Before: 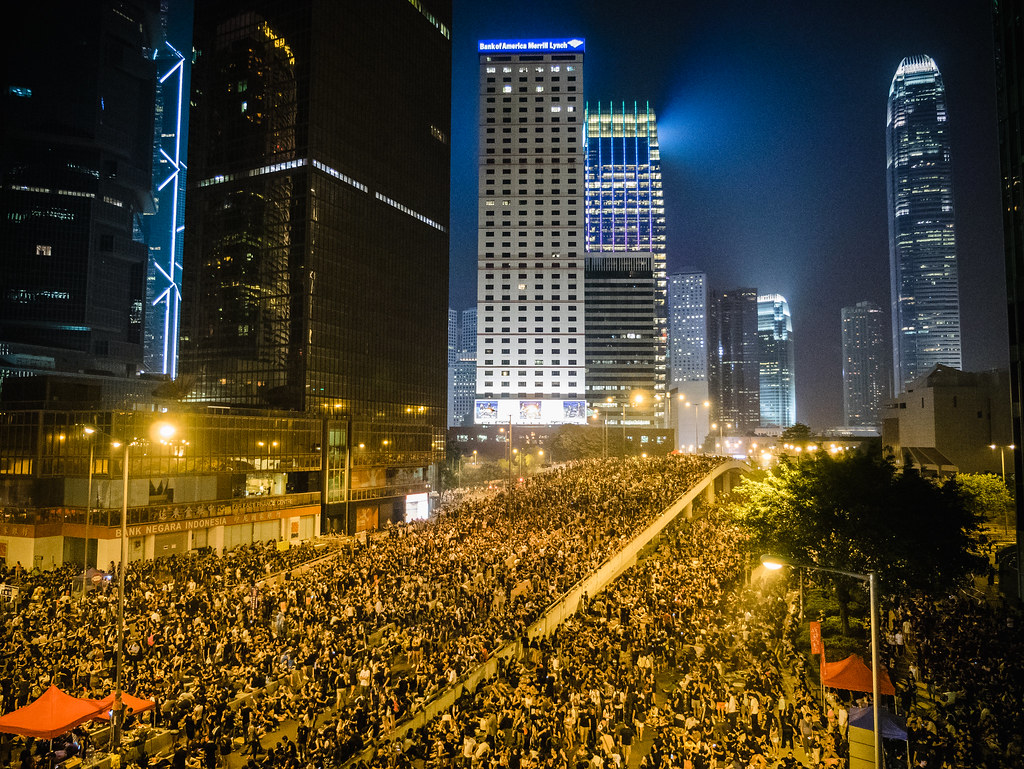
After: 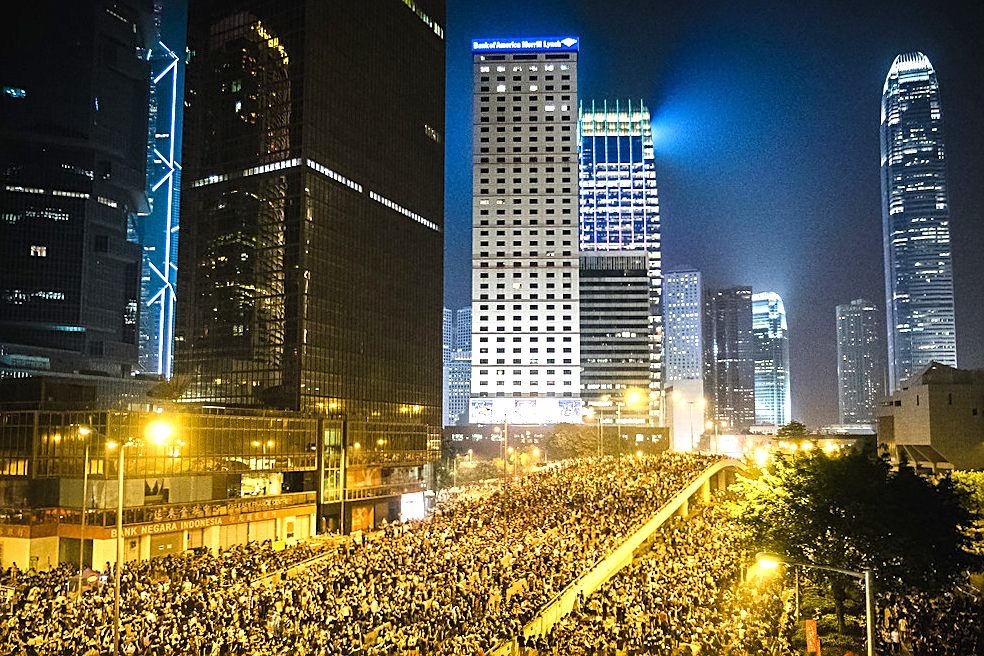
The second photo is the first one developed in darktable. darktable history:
sharpen: on, module defaults
exposure: black level correction 0, exposure 1 EV, compensate exposure bias true, compensate highlight preservation false
crop and rotate: angle 0.2°, left 0.275%, right 3.127%, bottom 14.18%
